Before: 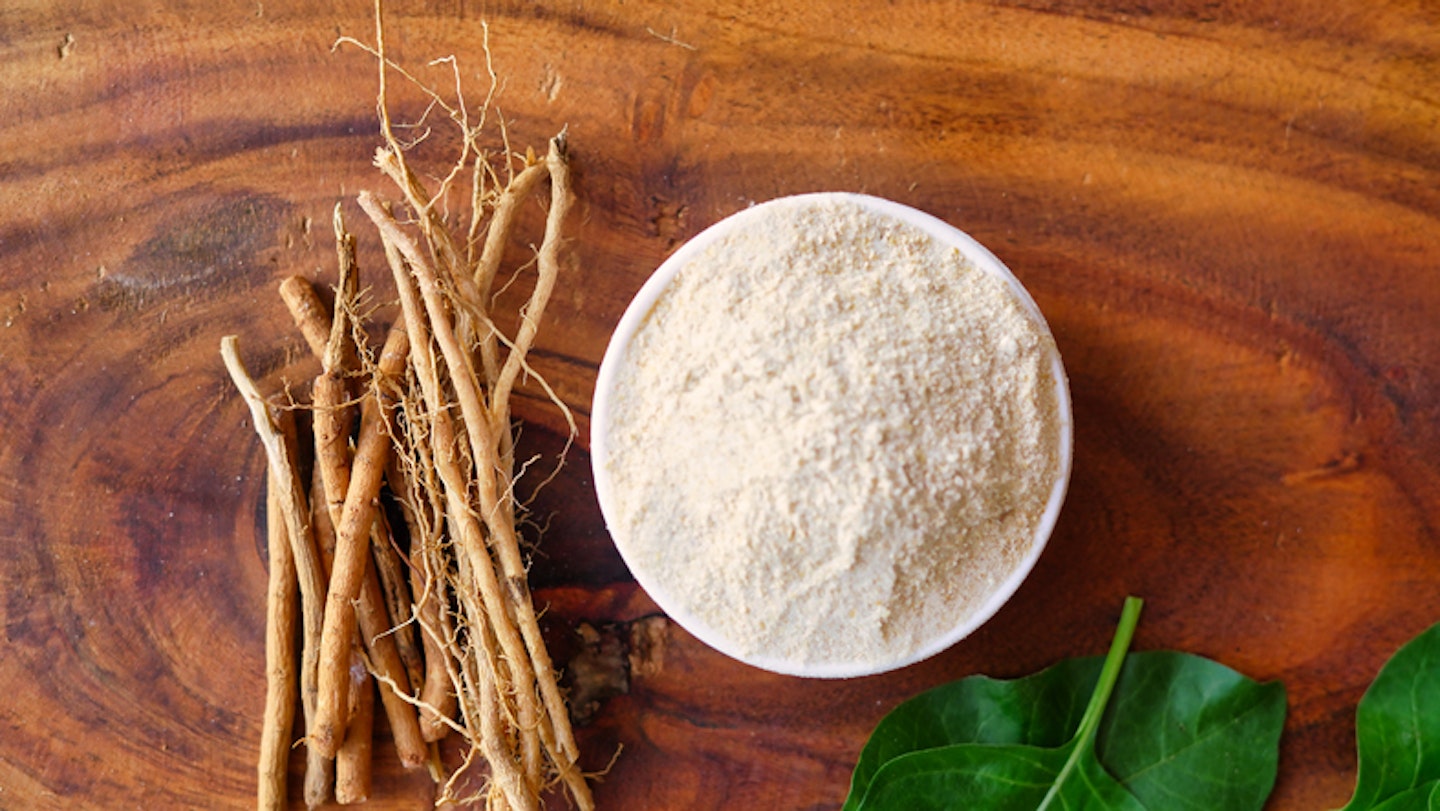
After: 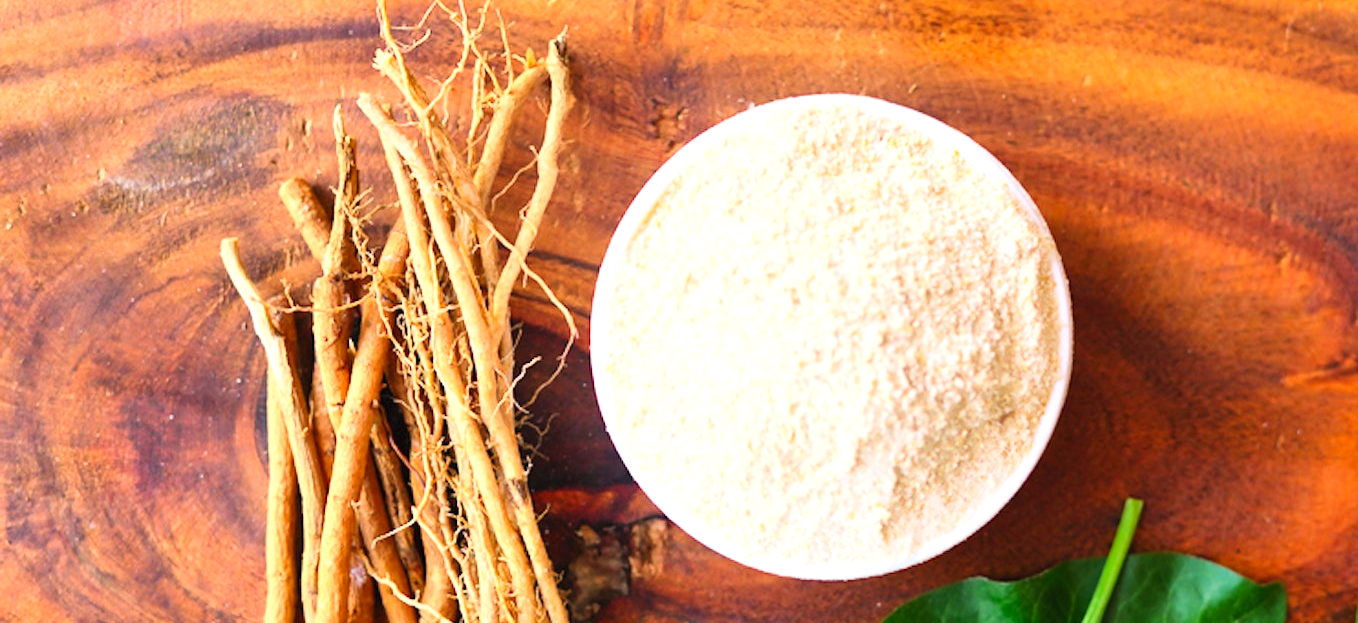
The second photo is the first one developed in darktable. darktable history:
exposure: black level correction 0, exposure 0.691 EV, compensate highlight preservation false
contrast brightness saturation: contrast 0.2, brightness 0.165, saturation 0.216
crop and rotate: angle 0.043°, top 12.047%, right 5.529%, bottom 11.015%
